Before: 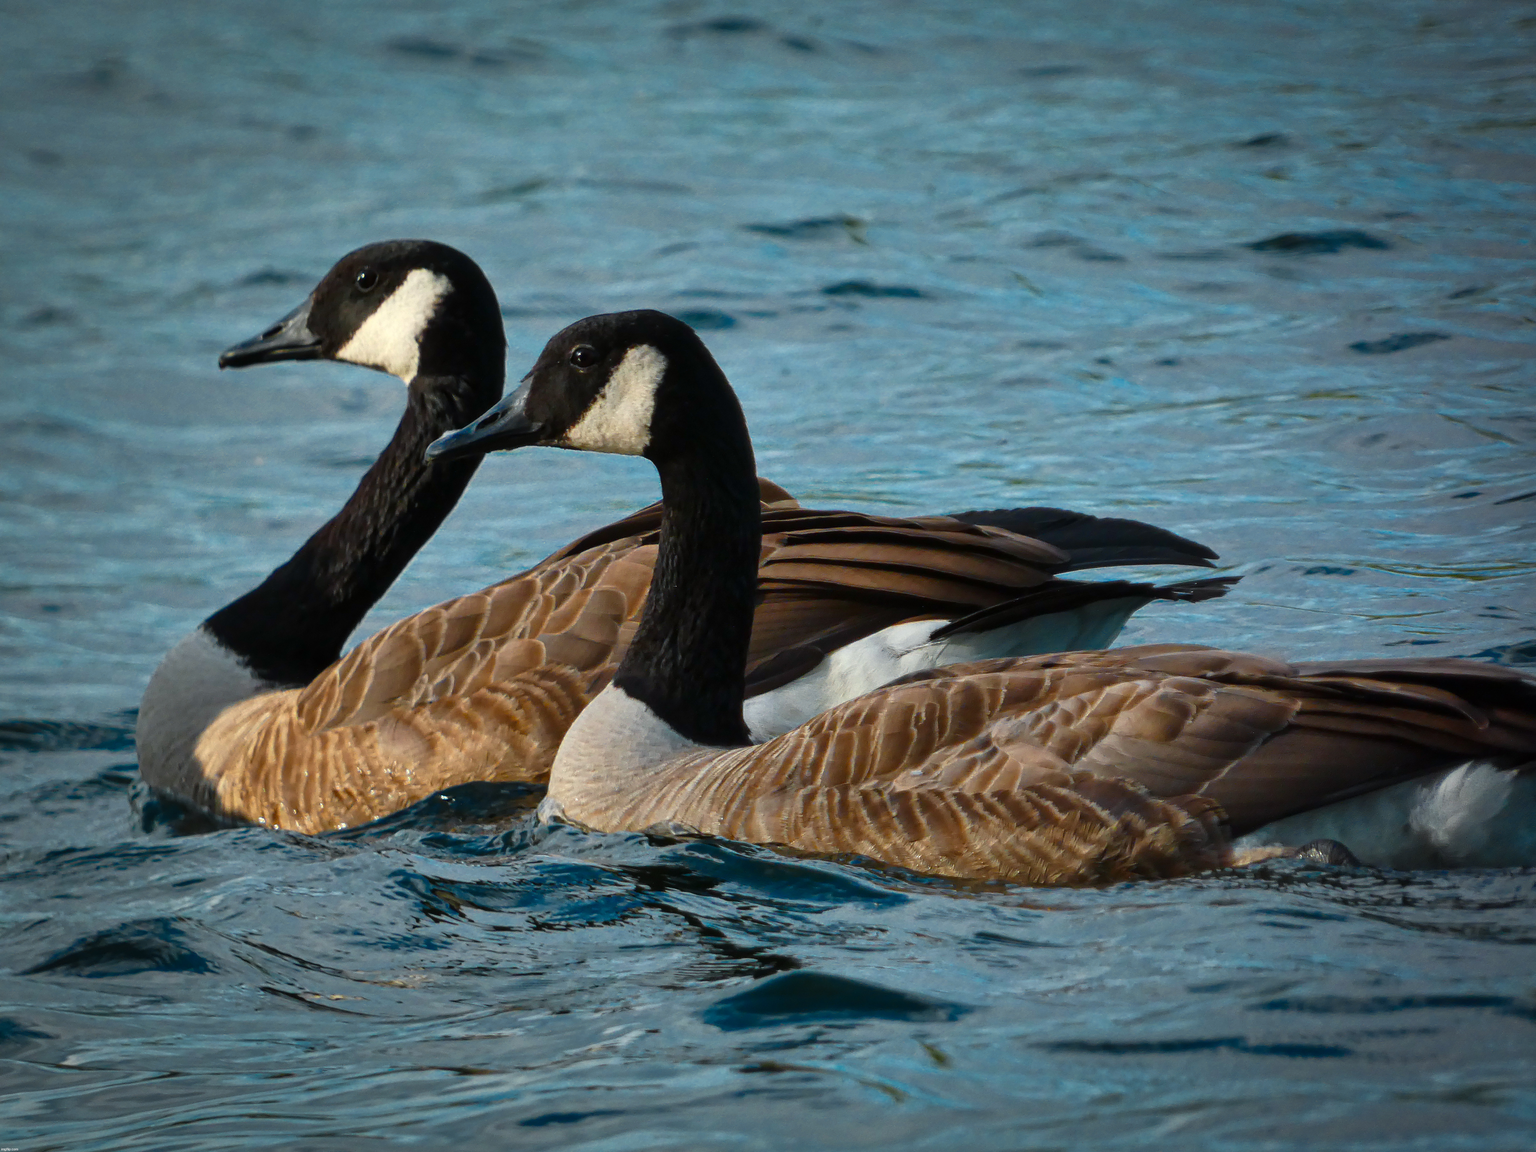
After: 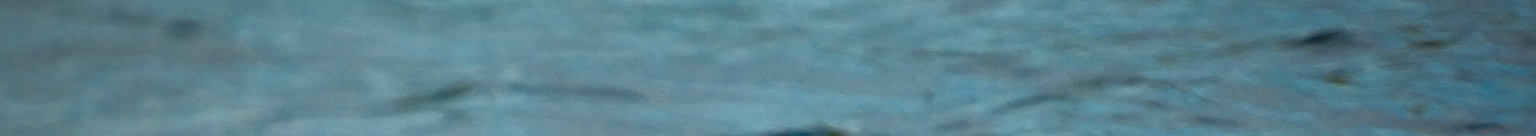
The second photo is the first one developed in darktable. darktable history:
tone equalizer: on, module defaults
bloom: size 9%, threshold 100%, strength 7%
crop and rotate: left 9.644%, top 9.491%, right 6.021%, bottom 80.509%
